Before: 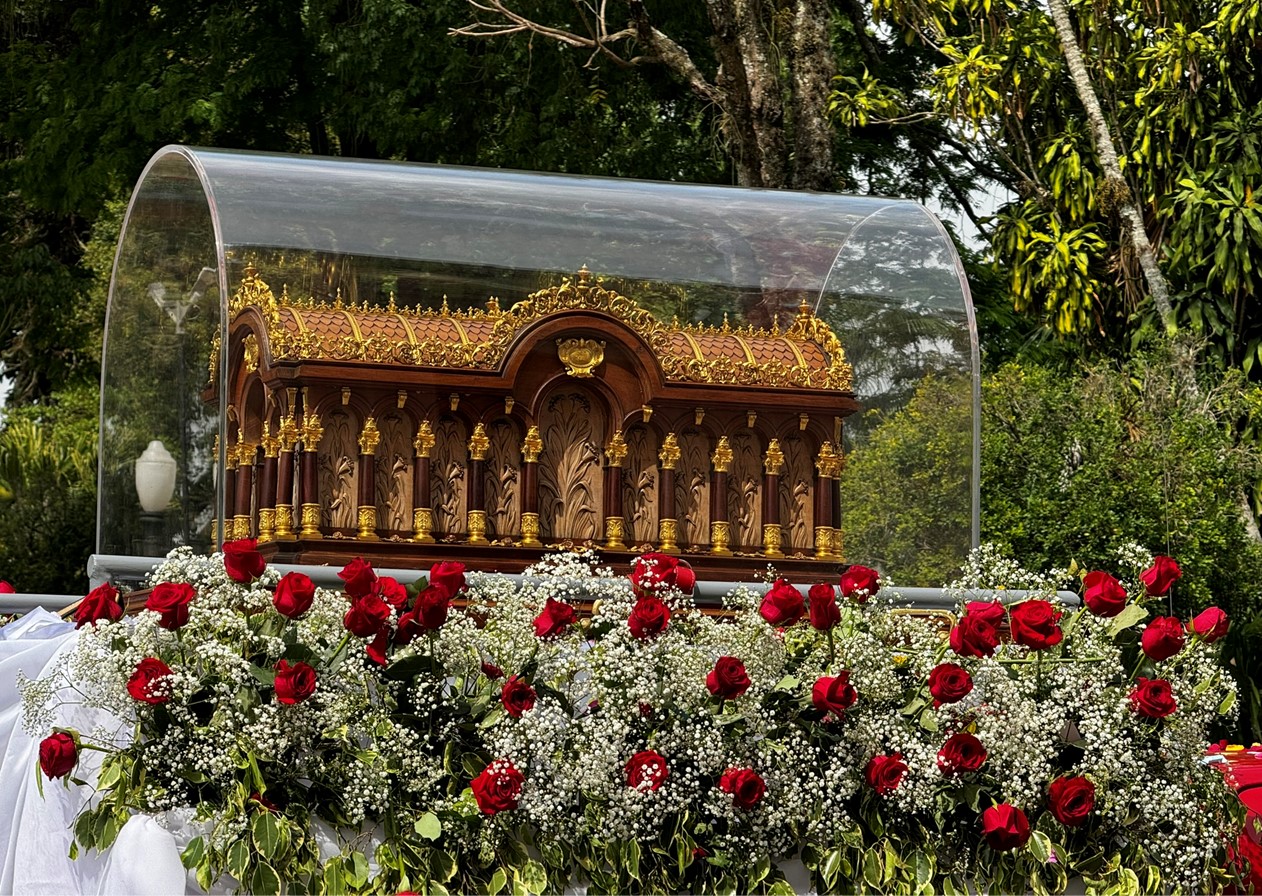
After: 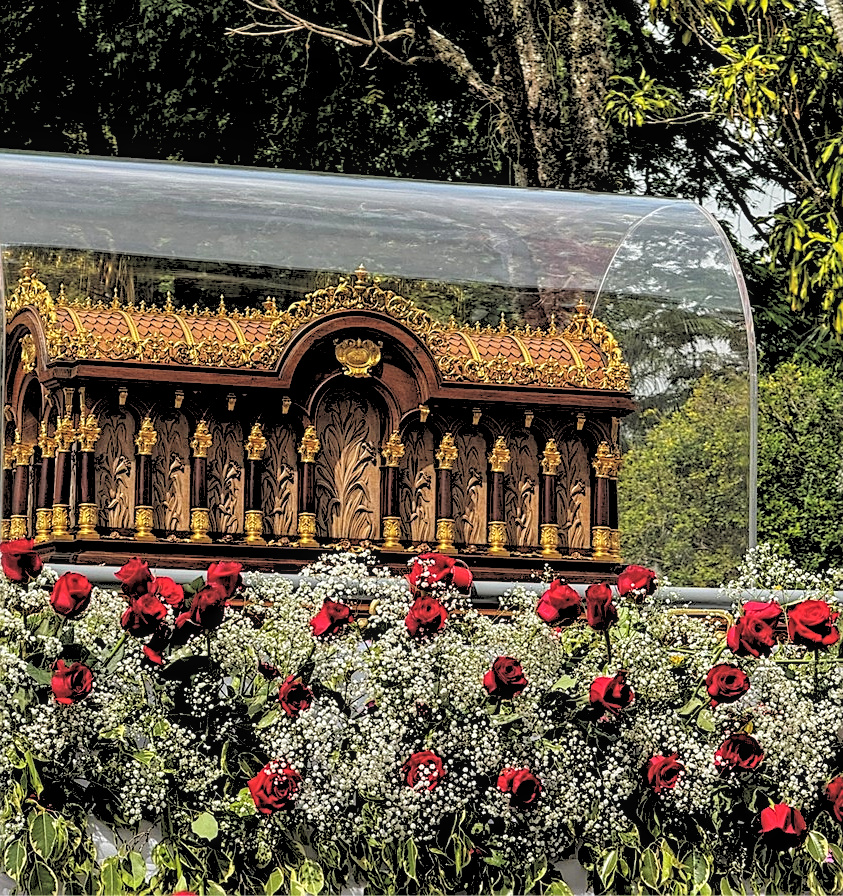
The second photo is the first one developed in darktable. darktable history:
white balance: emerald 1
local contrast: on, module defaults
rgb levels: levels [[0.027, 0.429, 0.996], [0, 0.5, 1], [0, 0.5, 1]]
sharpen: on, module defaults
exposure: black level correction -0.015, compensate highlight preservation false
crop and rotate: left 17.732%, right 15.423%
